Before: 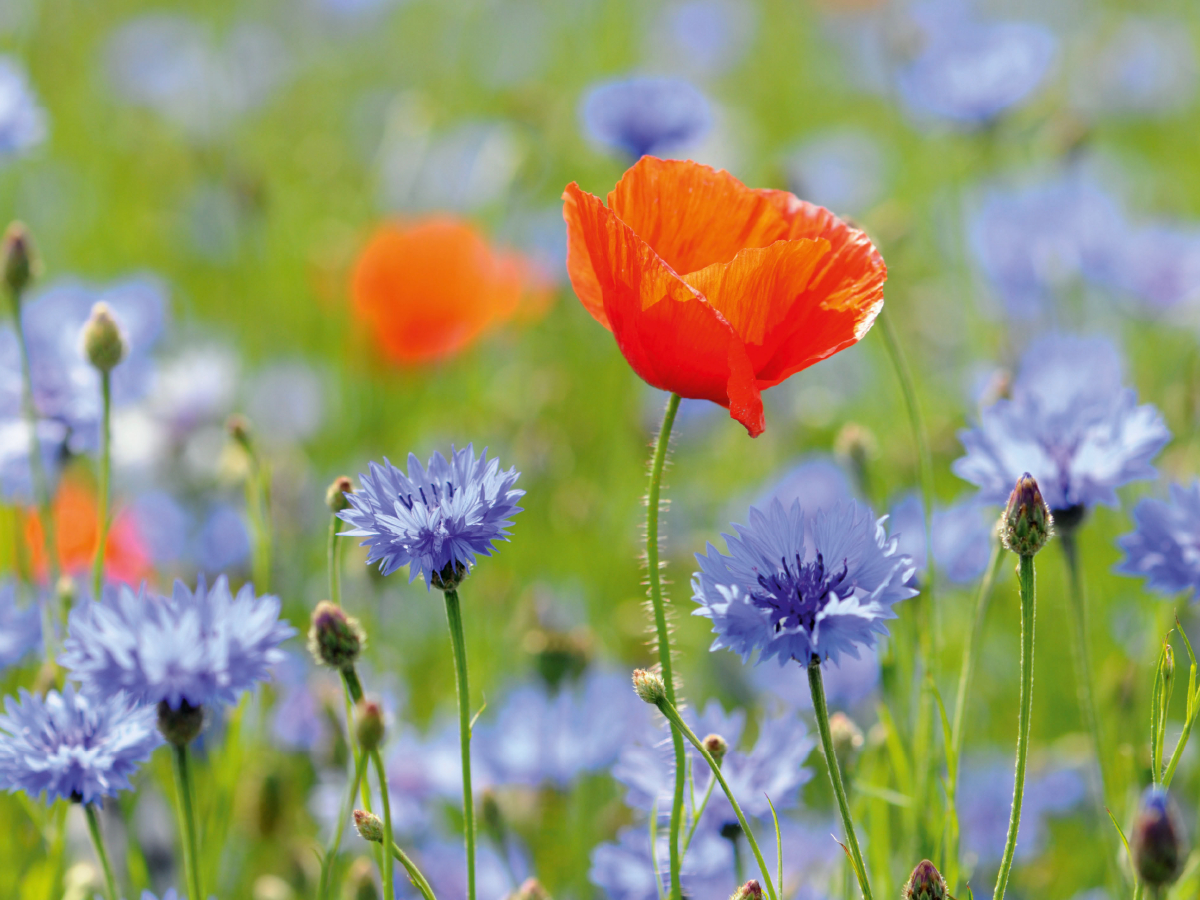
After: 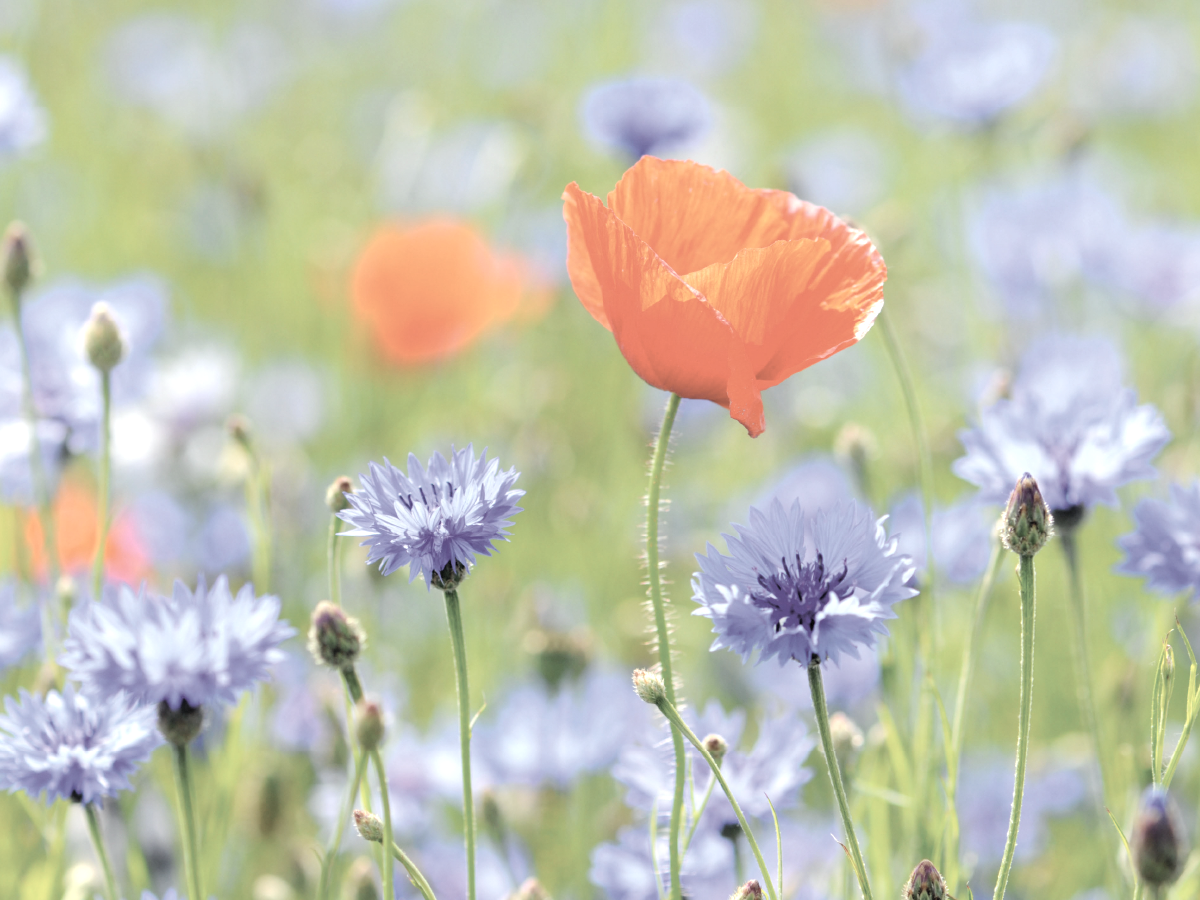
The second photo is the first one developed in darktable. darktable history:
contrast brightness saturation: brightness 0.184, saturation -0.51
exposure: exposure 0.491 EV, compensate highlight preservation false
